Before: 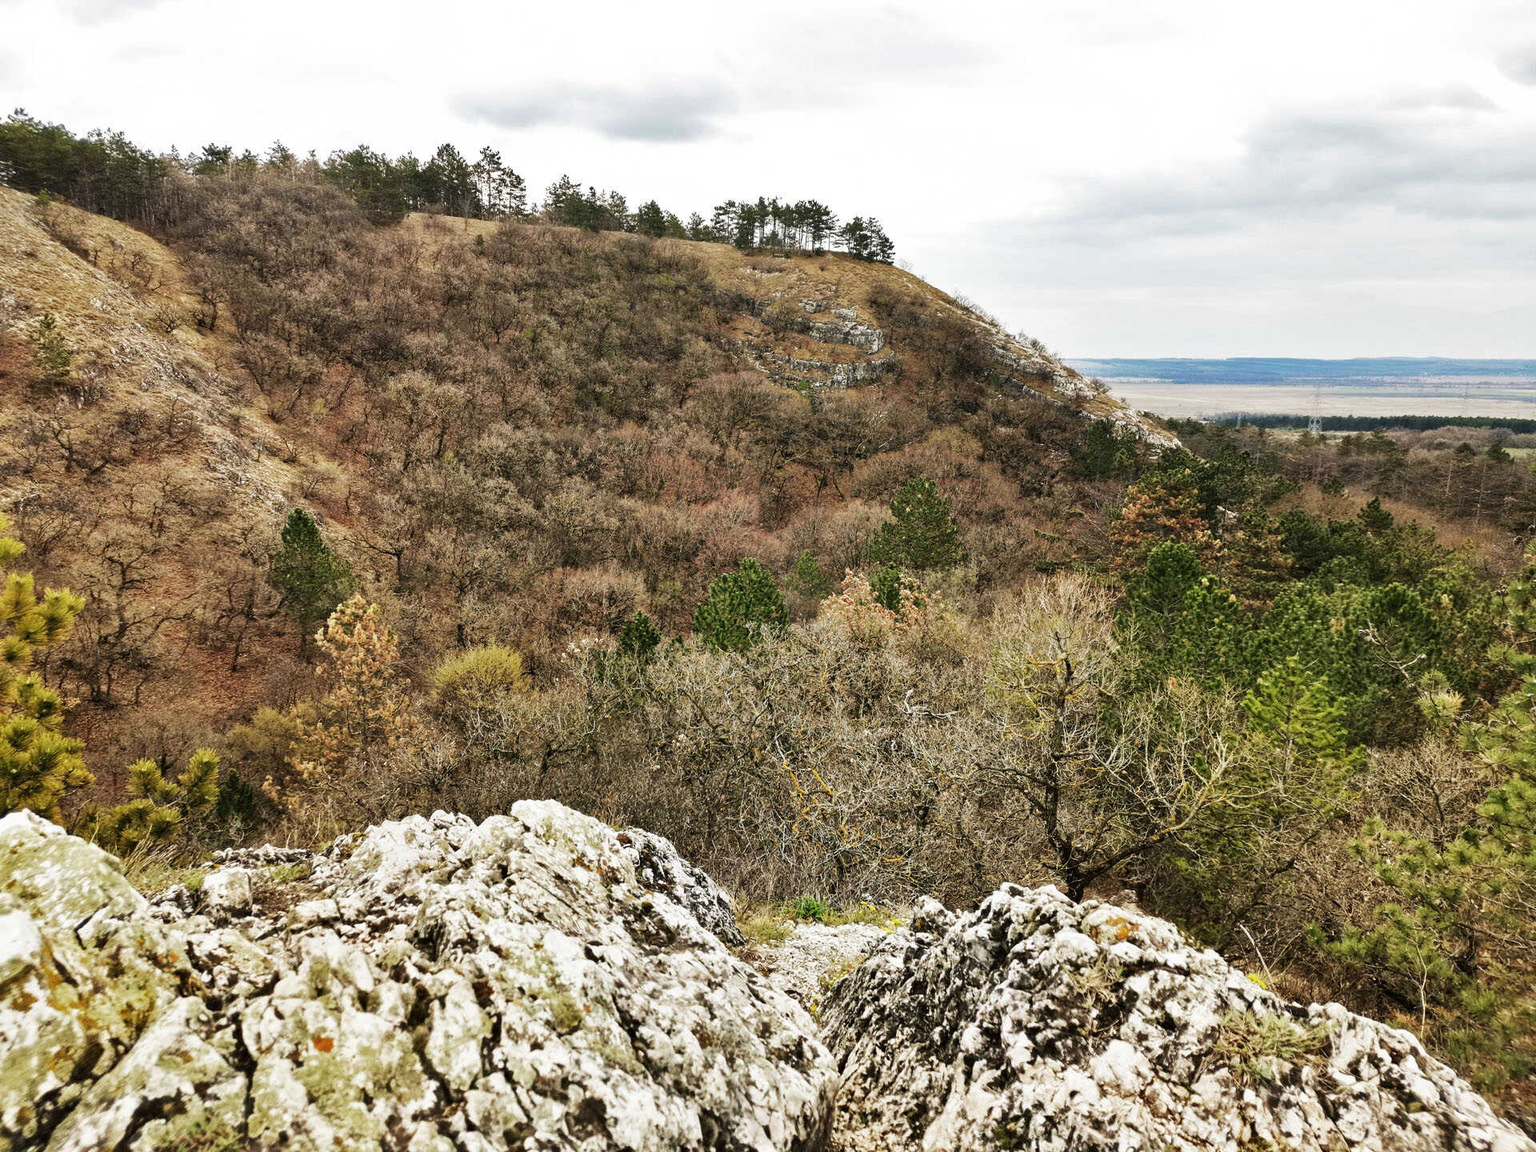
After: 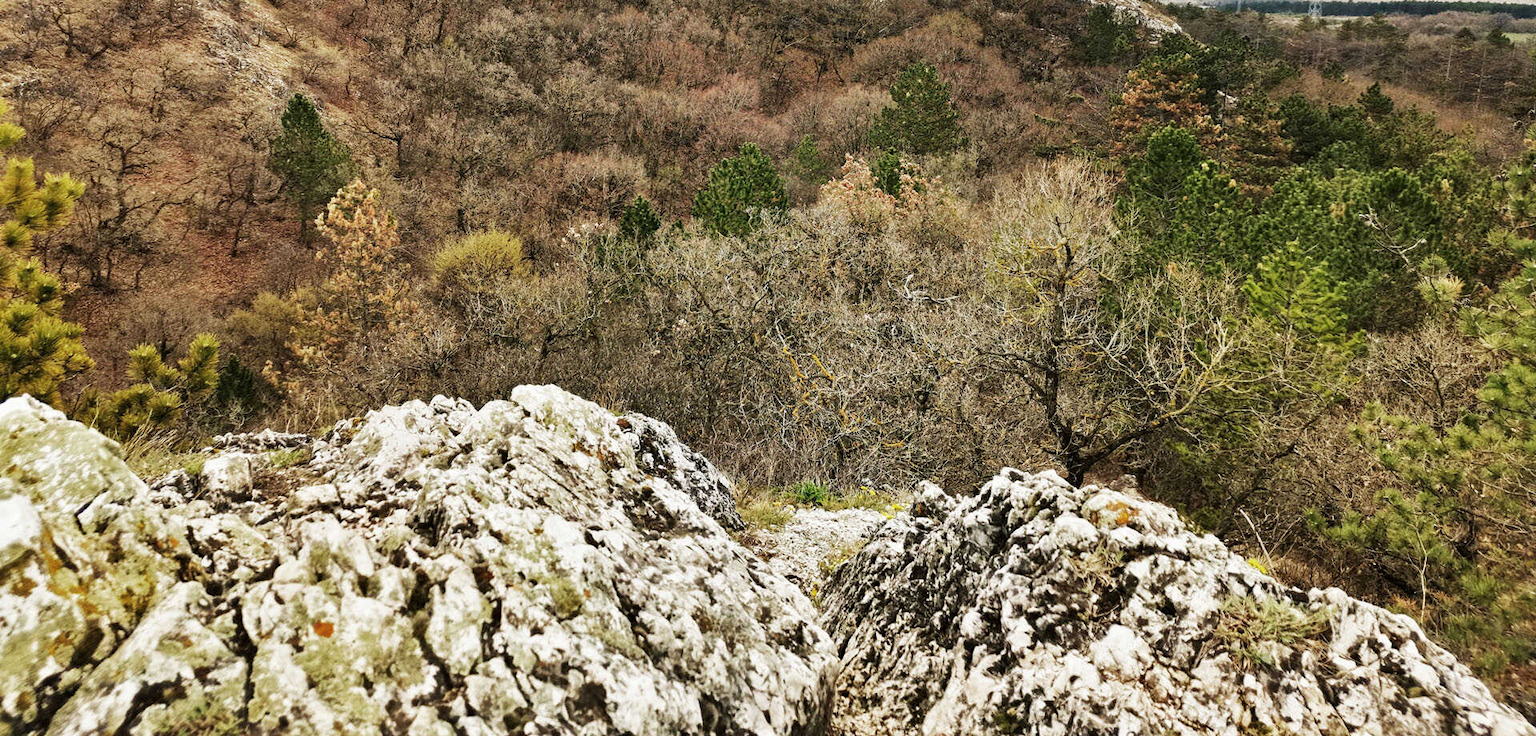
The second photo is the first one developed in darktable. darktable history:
crop and rotate: top 36.074%
